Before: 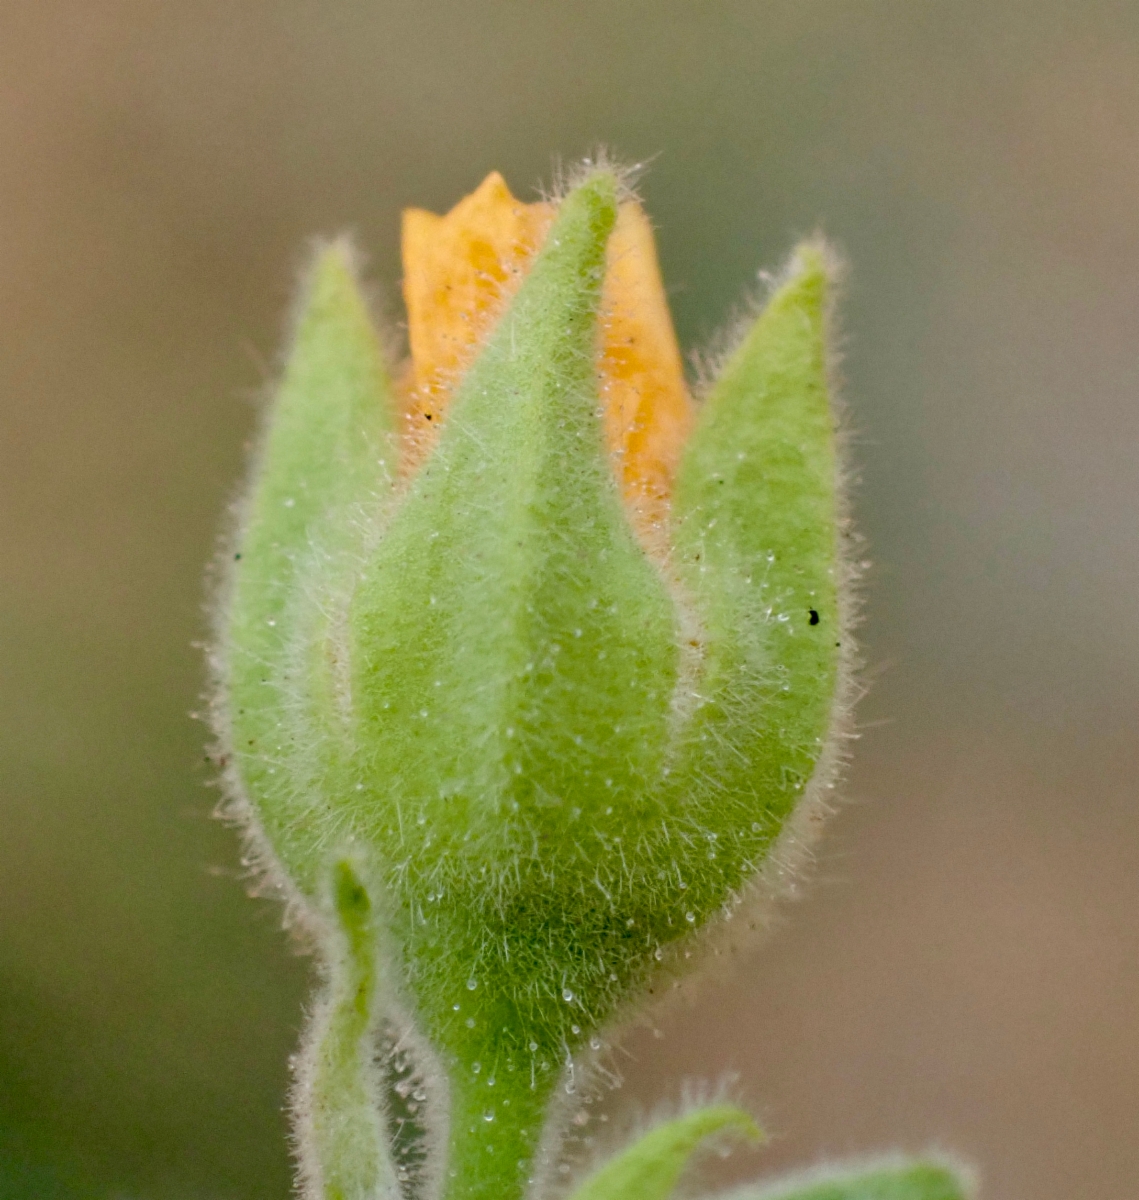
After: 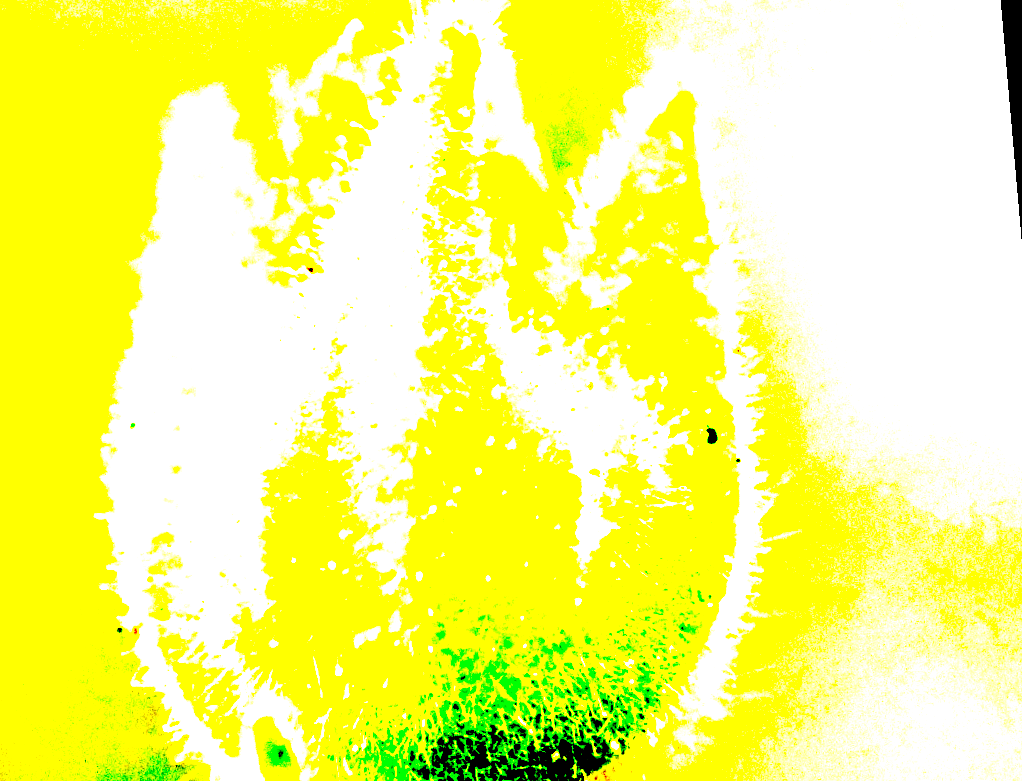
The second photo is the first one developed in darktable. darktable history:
exposure: black level correction 0.1, exposure 3 EV, compensate highlight preservation false
rotate and perspective: rotation -5°, crop left 0.05, crop right 0.952, crop top 0.11, crop bottom 0.89
crop: left 8.155%, top 6.611%, bottom 15.385%
